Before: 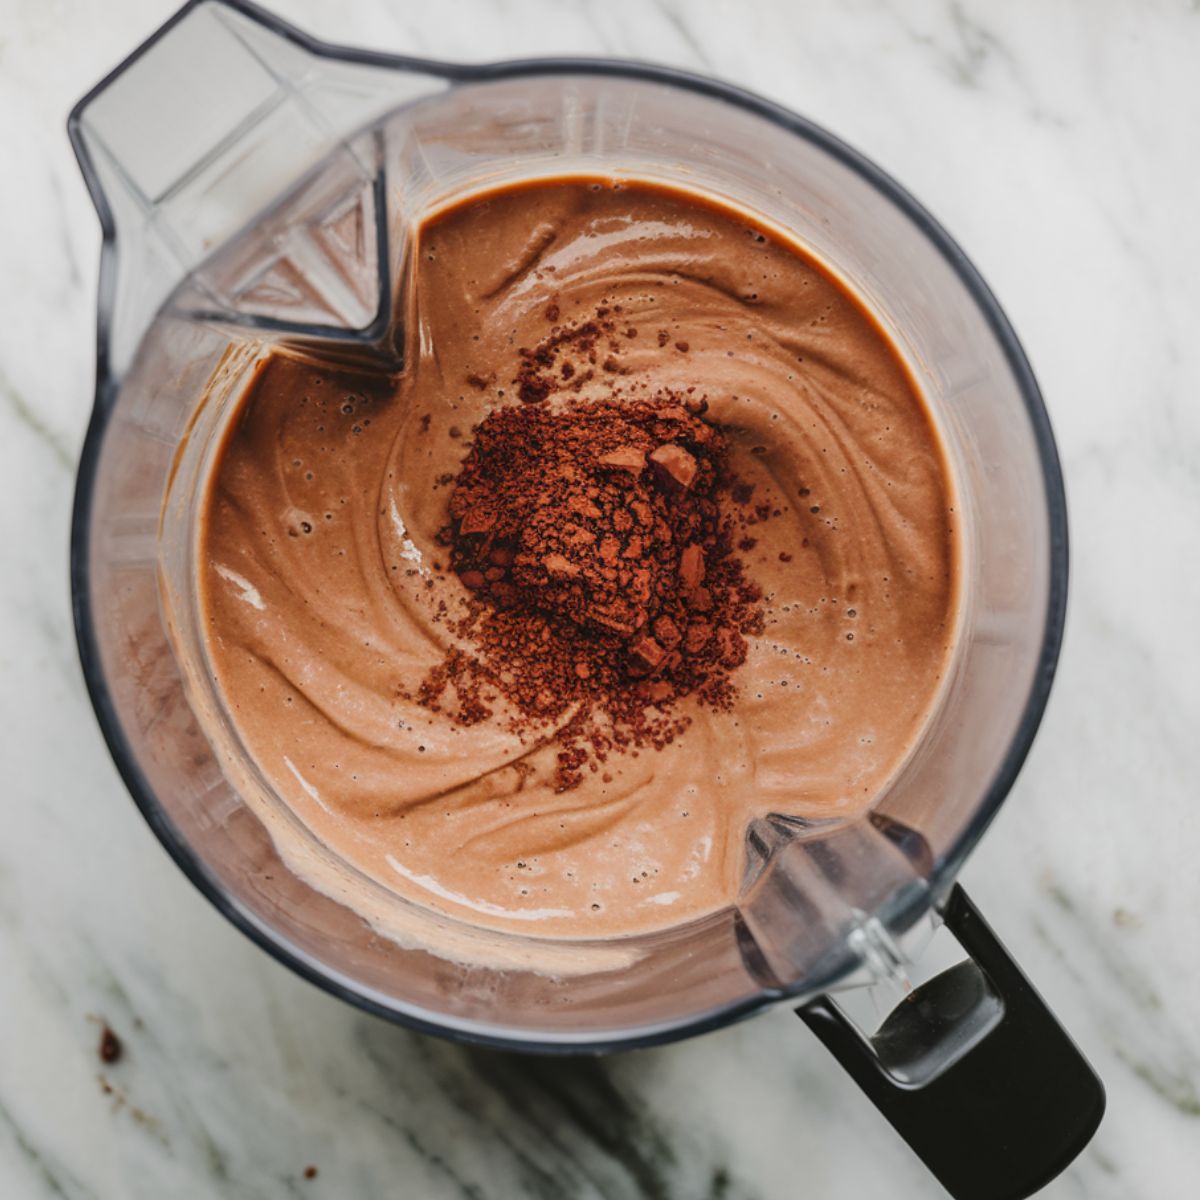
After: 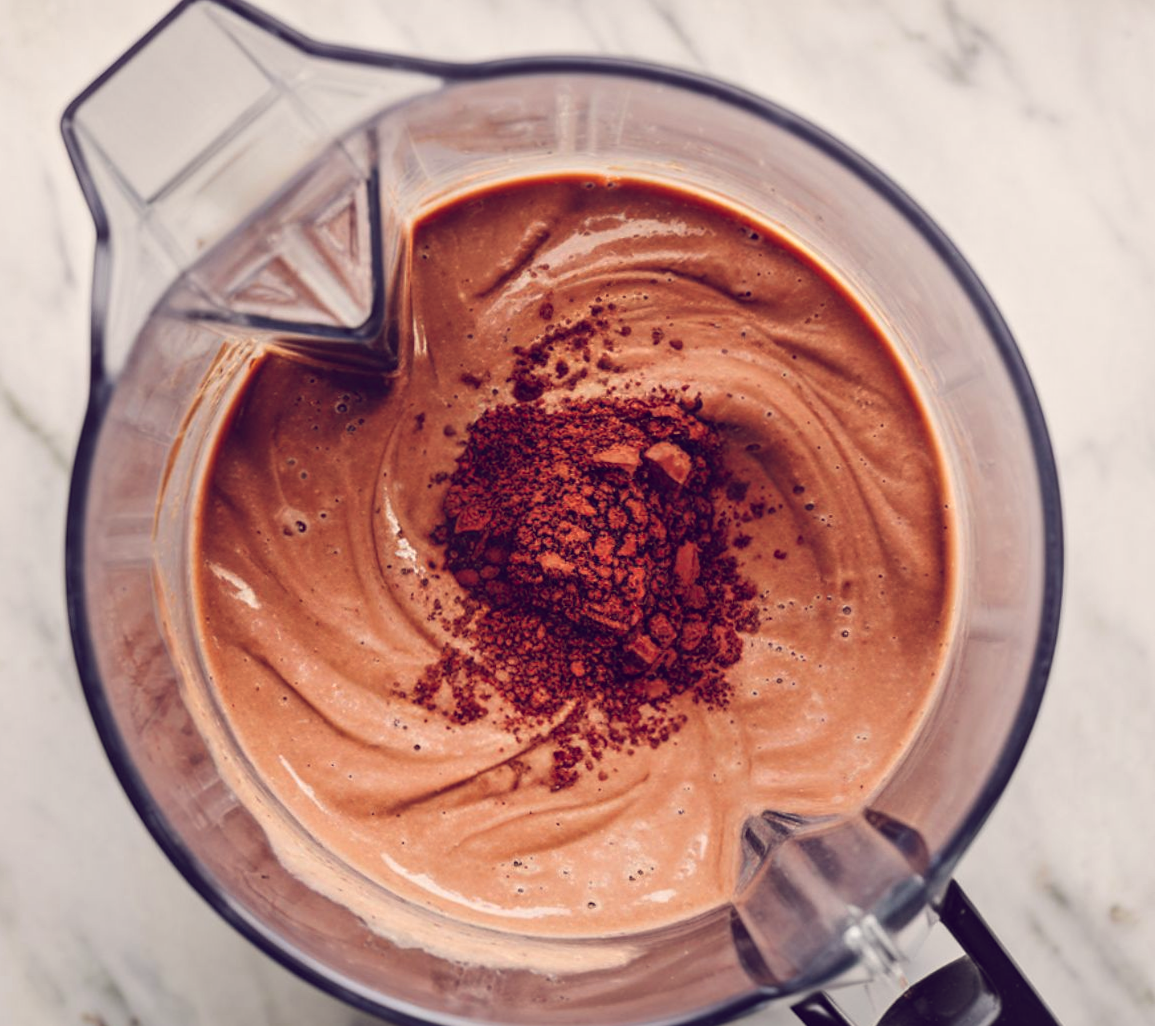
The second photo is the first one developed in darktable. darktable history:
tone equalizer: -8 EV -0.002 EV, -7 EV 0.005 EV, -6 EV -0.009 EV, -5 EV 0.011 EV, -4 EV -0.012 EV, -3 EV 0.007 EV, -2 EV -0.062 EV, -1 EV -0.293 EV, +0 EV -0.582 EV, smoothing diameter 2%, edges refinement/feathering 20, mask exposure compensation -1.57 EV, filter diffusion 5
color balance: lift [1.001, 0.997, 0.99, 1.01], gamma [1.007, 1, 0.975, 1.025], gain [1, 1.065, 1.052, 0.935], contrast 13.25%
crop and rotate: angle 0.2°, left 0.275%, right 3.127%, bottom 14.18%
exposure: exposure 0.014 EV, compensate highlight preservation false
